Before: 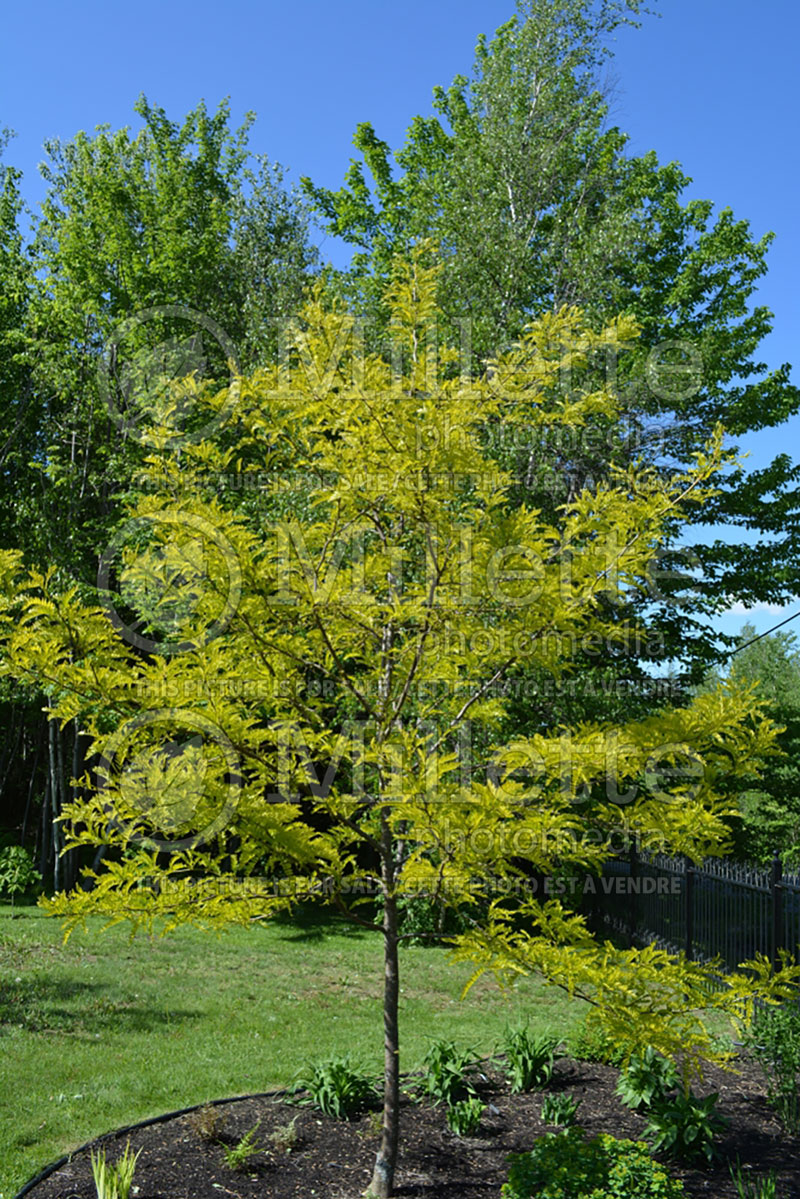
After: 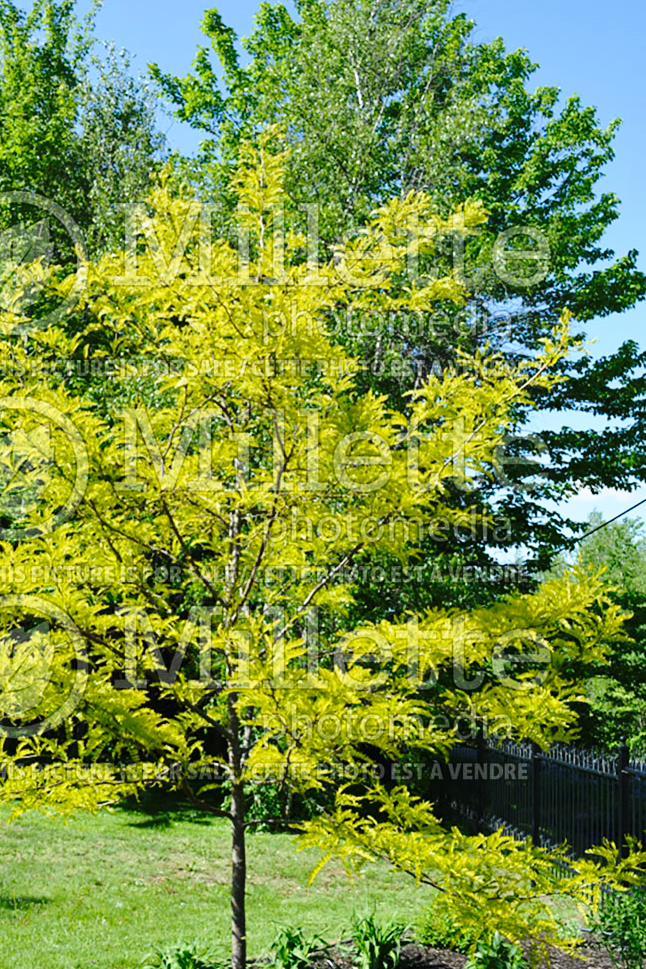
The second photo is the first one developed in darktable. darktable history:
crop: left 19.159%, top 9.58%, bottom 9.58%
base curve: curves: ch0 [(0, 0) (0.028, 0.03) (0.121, 0.232) (0.46, 0.748) (0.859, 0.968) (1, 1)], preserve colors none
tone equalizer: on, module defaults
